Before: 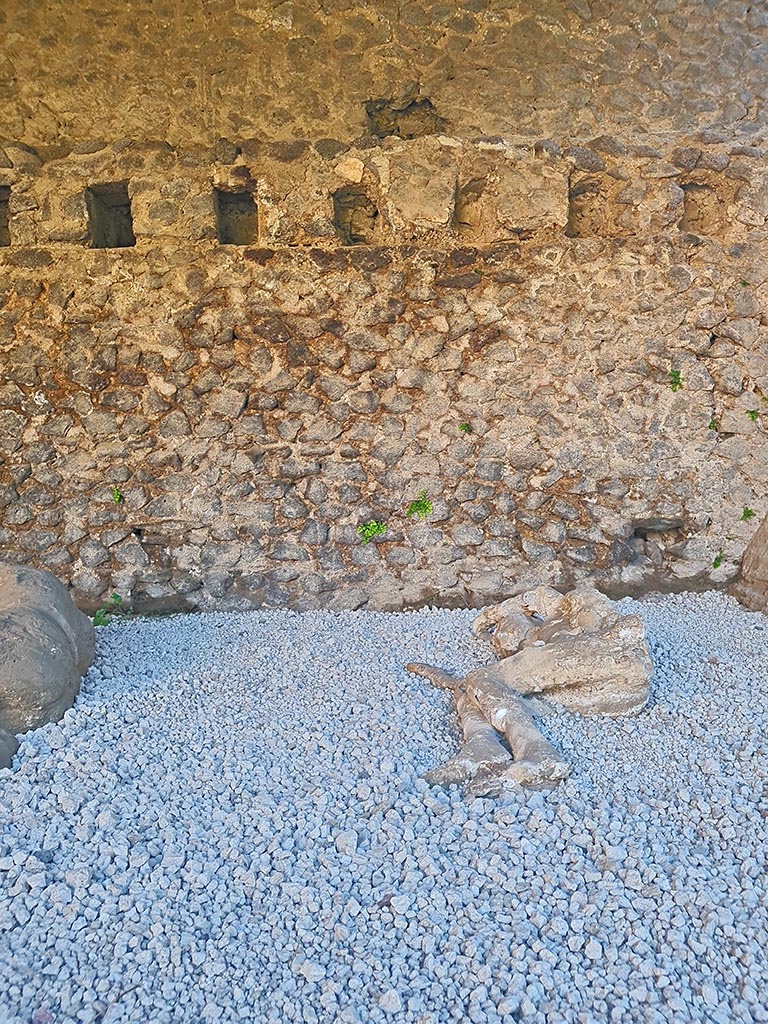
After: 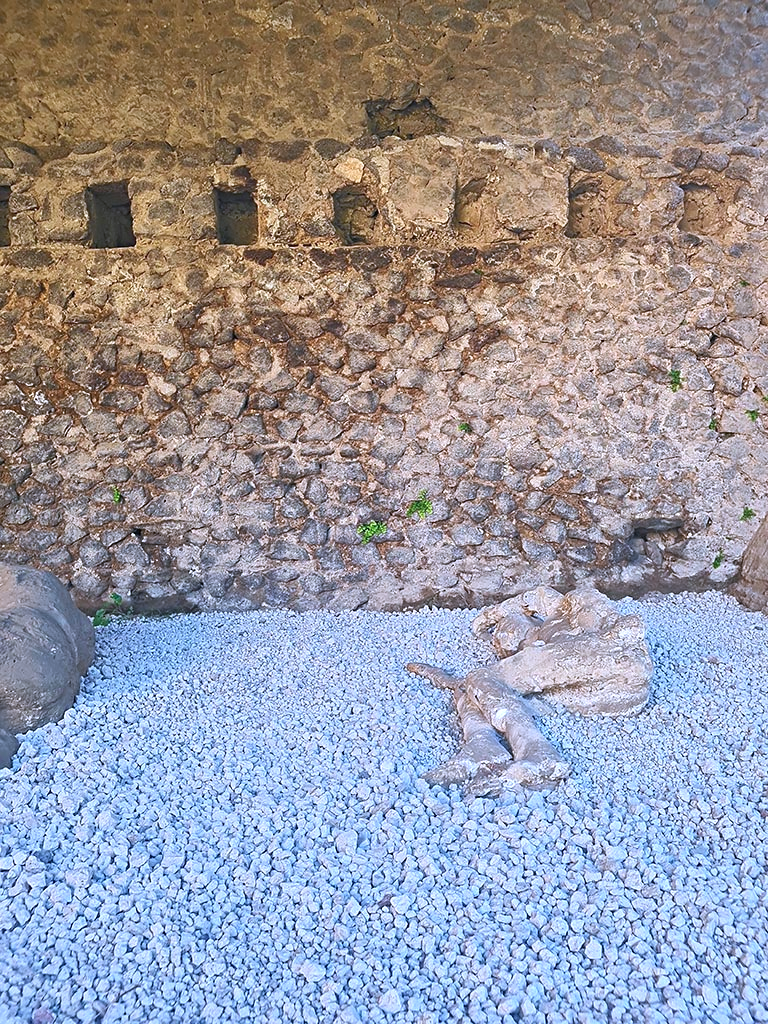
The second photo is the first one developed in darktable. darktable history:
tone equalizer: -8 EV -0.001 EV, -7 EV 0.001 EV, -6 EV -0.002 EV, -5 EV -0.003 EV, -4 EV -0.062 EV, -3 EV -0.222 EV, -2 EV -0.267 EV, -1 EV 0.105 EV, +0 EV 0.303 EV
color calibration: illuminant custom, x 0.373, y 0.388, temperature 4269.97 K
